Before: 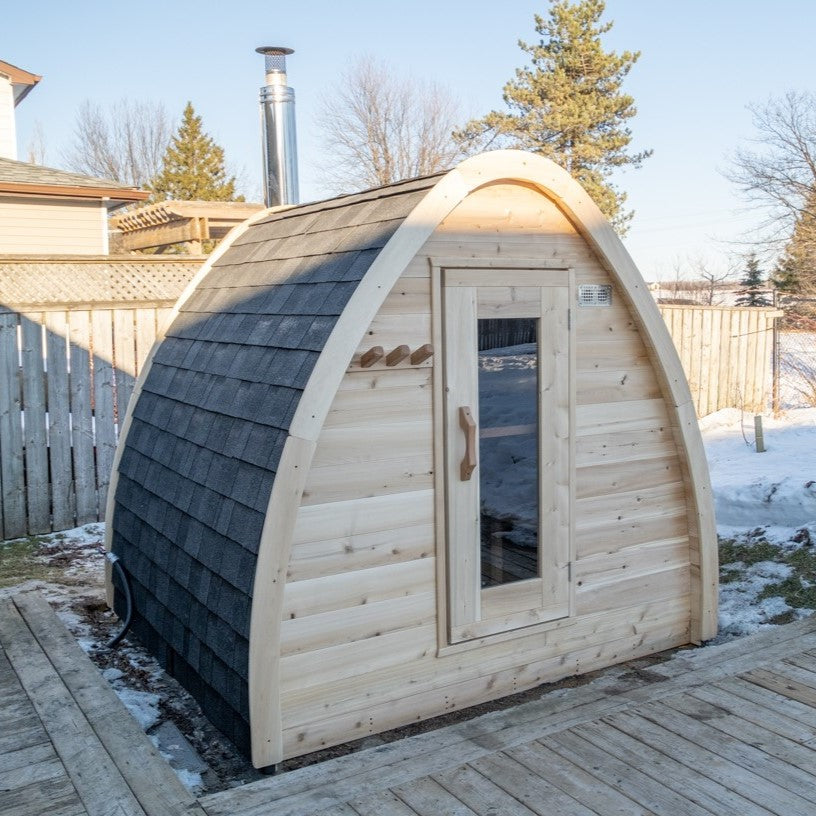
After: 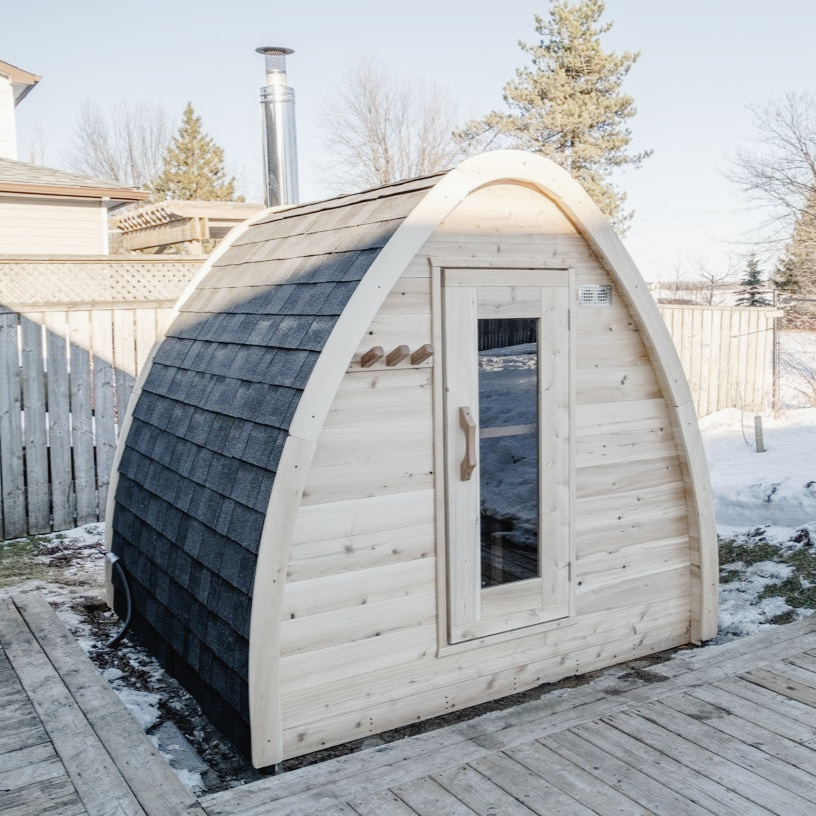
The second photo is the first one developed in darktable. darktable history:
contrast brightness saturation: contrast -0.04, saturation -0.414
tone curve: curves: ch0 [(0, 0) (0.003, 0.013) (0.011, 0.016) (0.025, 0.021) (0.044, 0.029) (0.069, 0.039) (0.1, 0.056) (0.136, 0.085) (0.177, 0.14) (0.224, 0.201) (0.277, 0.28) (0.335, 0.372) (0.399, 0.475) (0.468, 0.567) (0.543, 0.643) (0.623, 0.722) (0.709, 0.801) (0.801, 0.859) (0.898, 0.927) (1, 1)], preserve colors none
